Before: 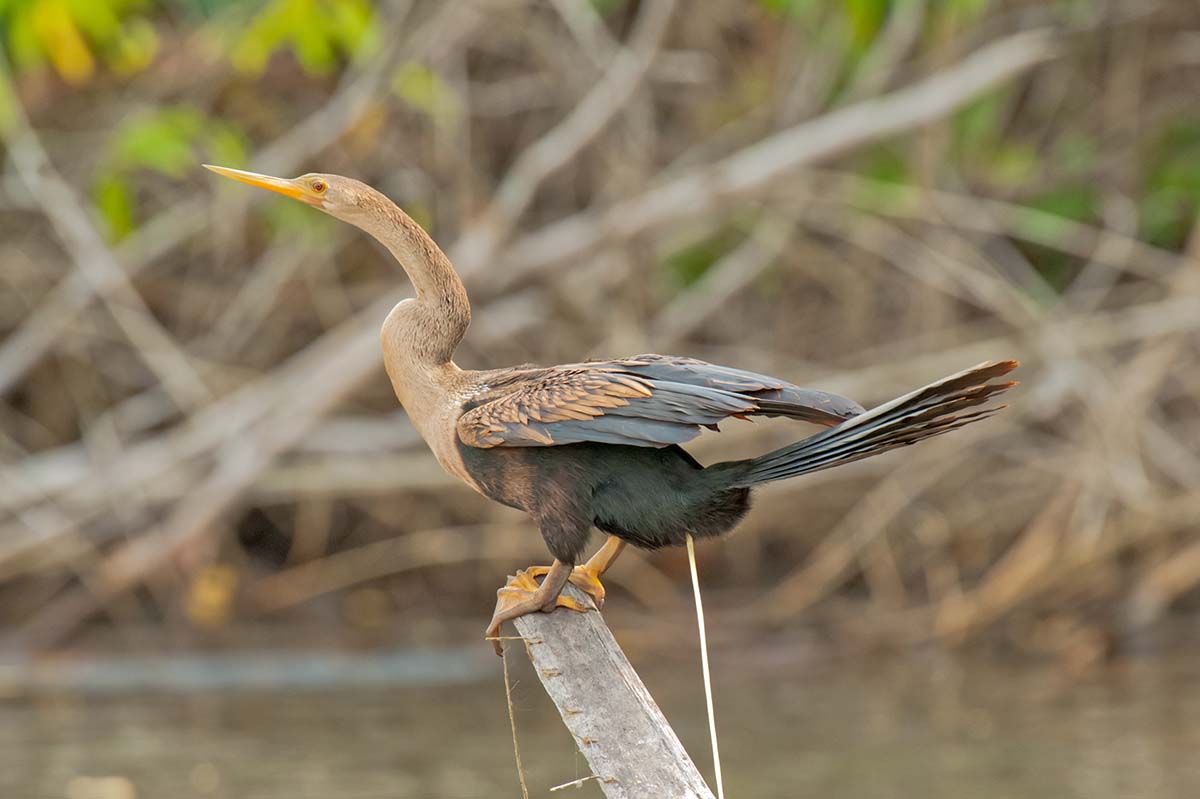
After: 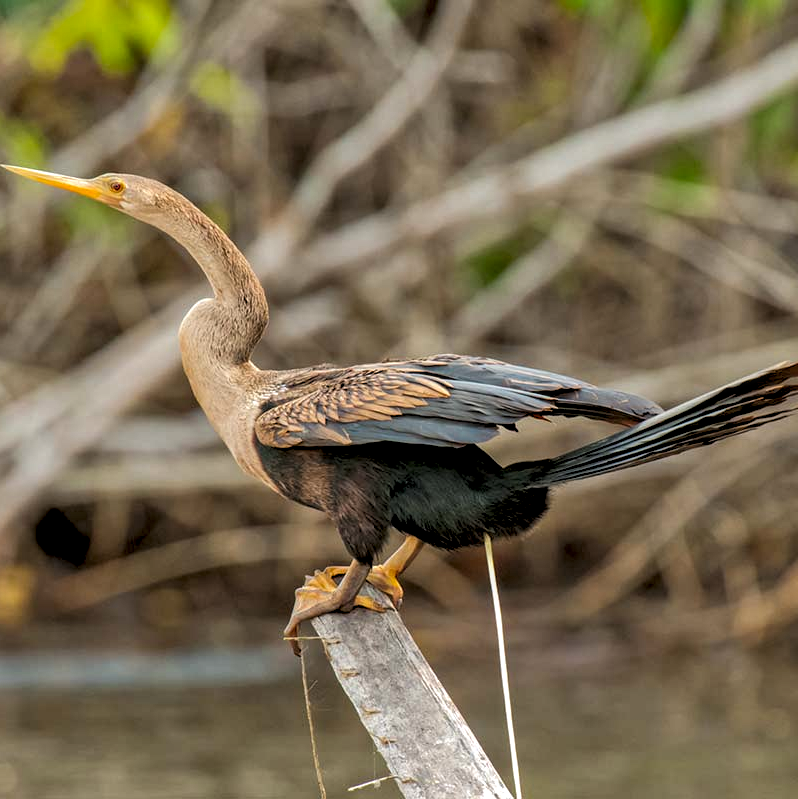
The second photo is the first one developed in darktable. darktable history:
rgb levels: levels [[0.029, 0.461, 0.922], [0, 0.5, 1], [0, 0.5, 1]]
crop: left 16.899%, right 16.556%
local contrast: on, module defaults
contrast brightness saturation: contrast 0.07, brightness -0.13, saturation 0.06
